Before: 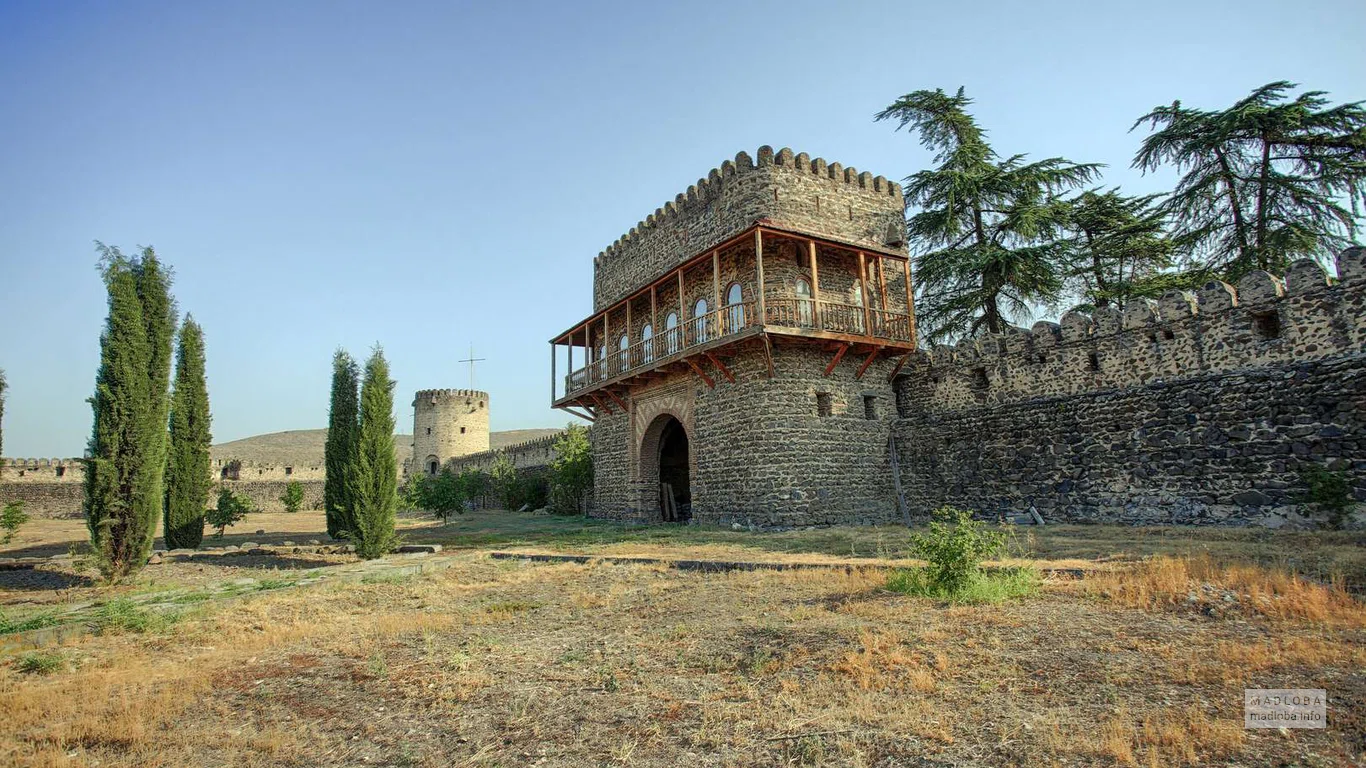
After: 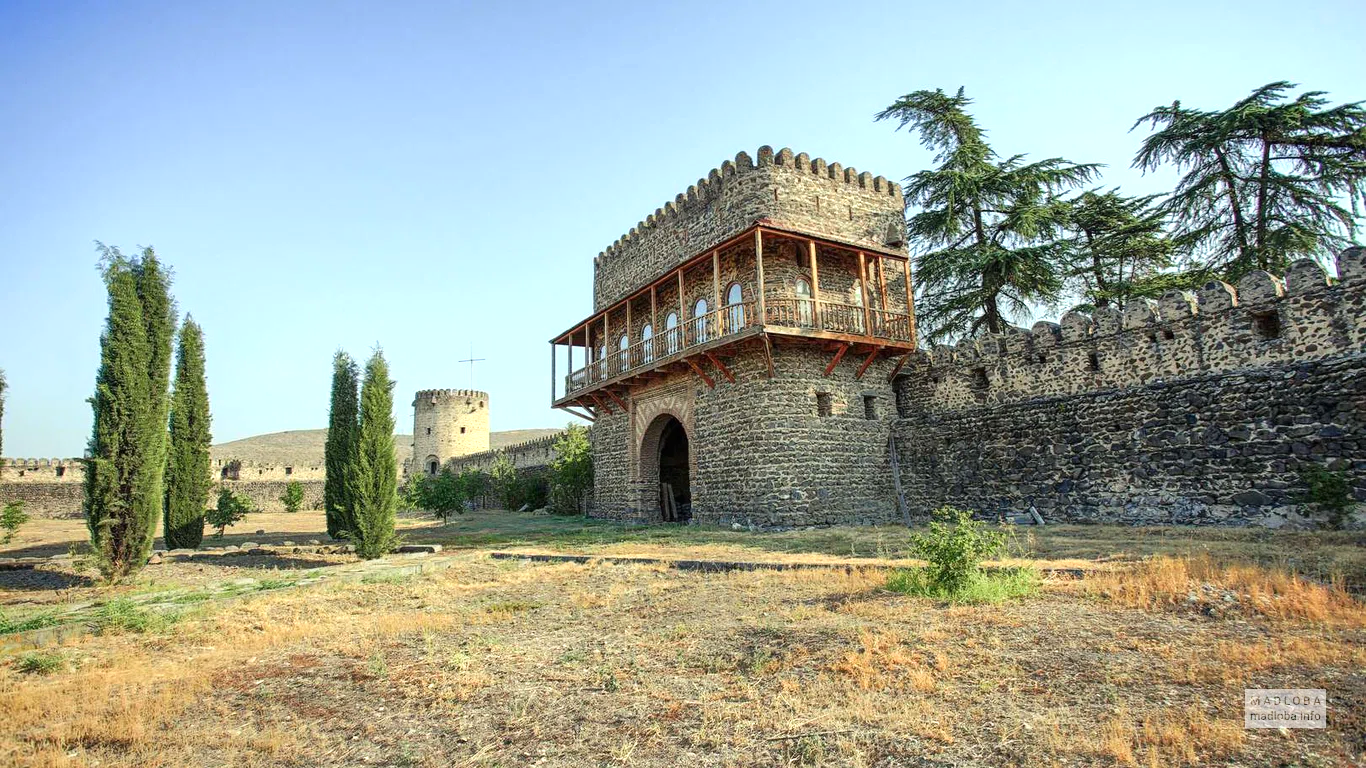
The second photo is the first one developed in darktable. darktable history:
exposure: black level correction 0, exposure 0.5 EV, compensate highlight preservation false
contrast brightness saturation: contrast 0.1, brightness 0.02, saturation 0.02
